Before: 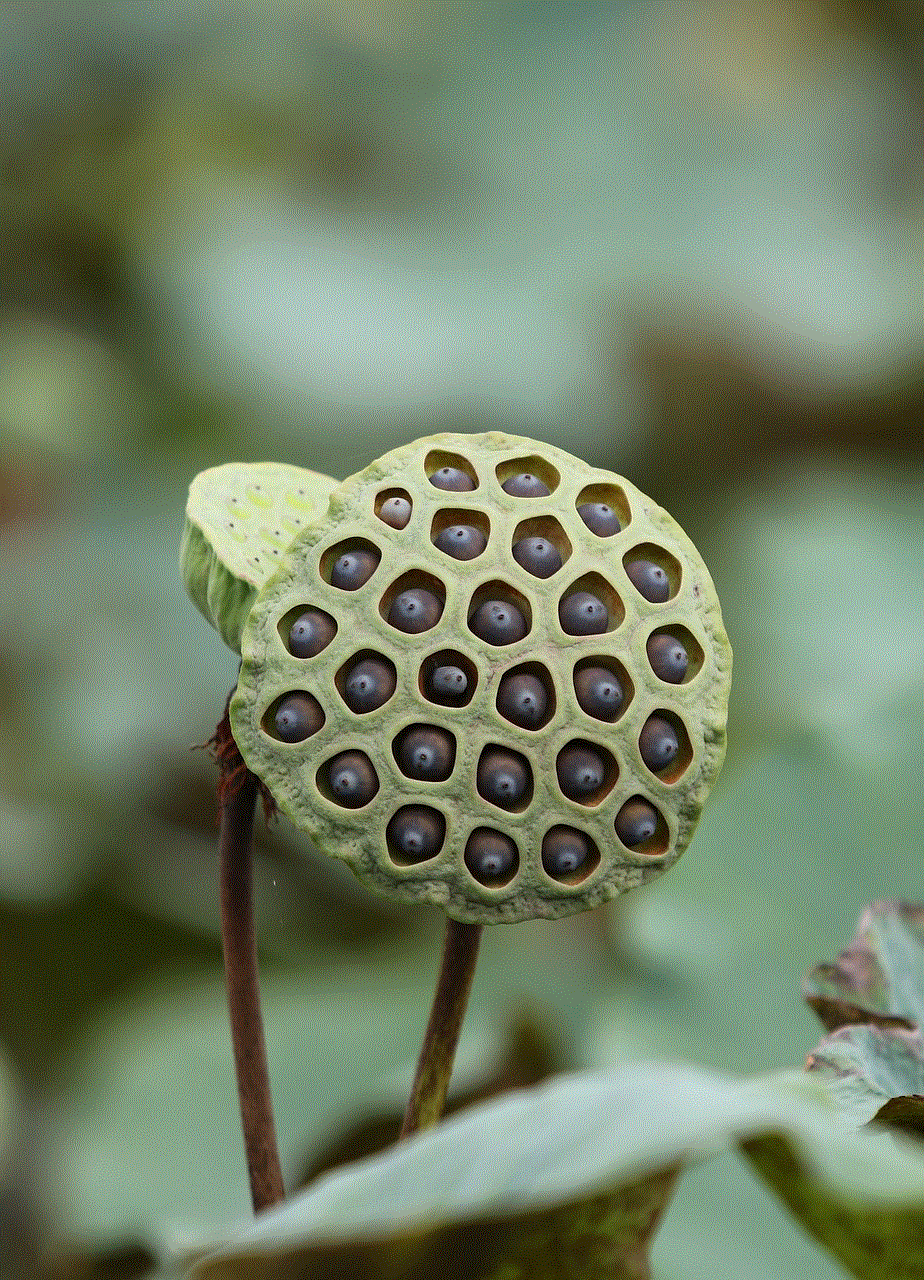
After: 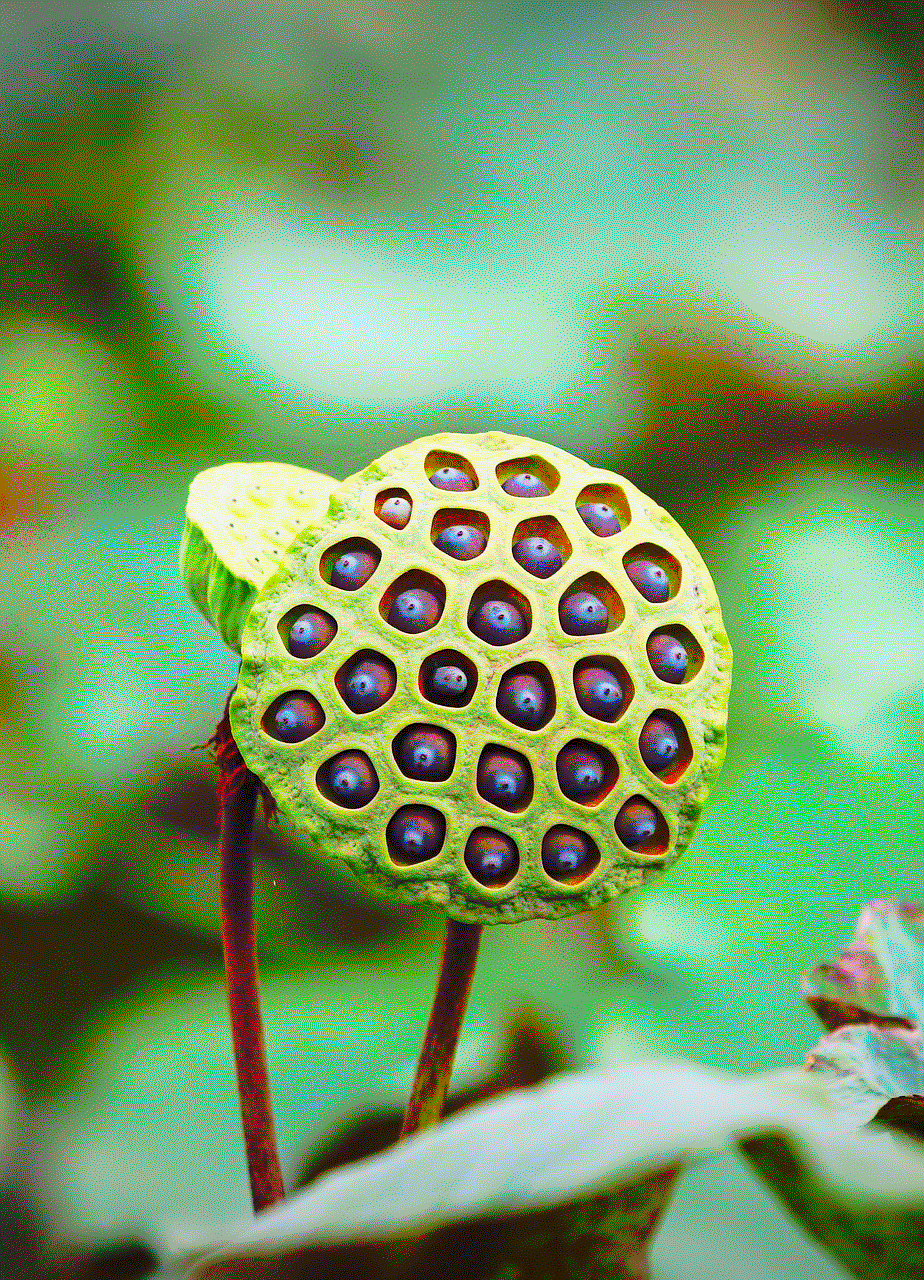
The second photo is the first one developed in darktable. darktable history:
base curve: curves: ch0 [(0, 0) (0.028, 0.03) (0.121, 0.232) (0.46, 0.748) (0.859, 0.968) (1, 1)], preserve colors none
vignetting: fall-off radius 98.98%, width/height ratio 1.338
color correction: highlights a* 1.56, highlights b* -1.87, saturation 2.52
